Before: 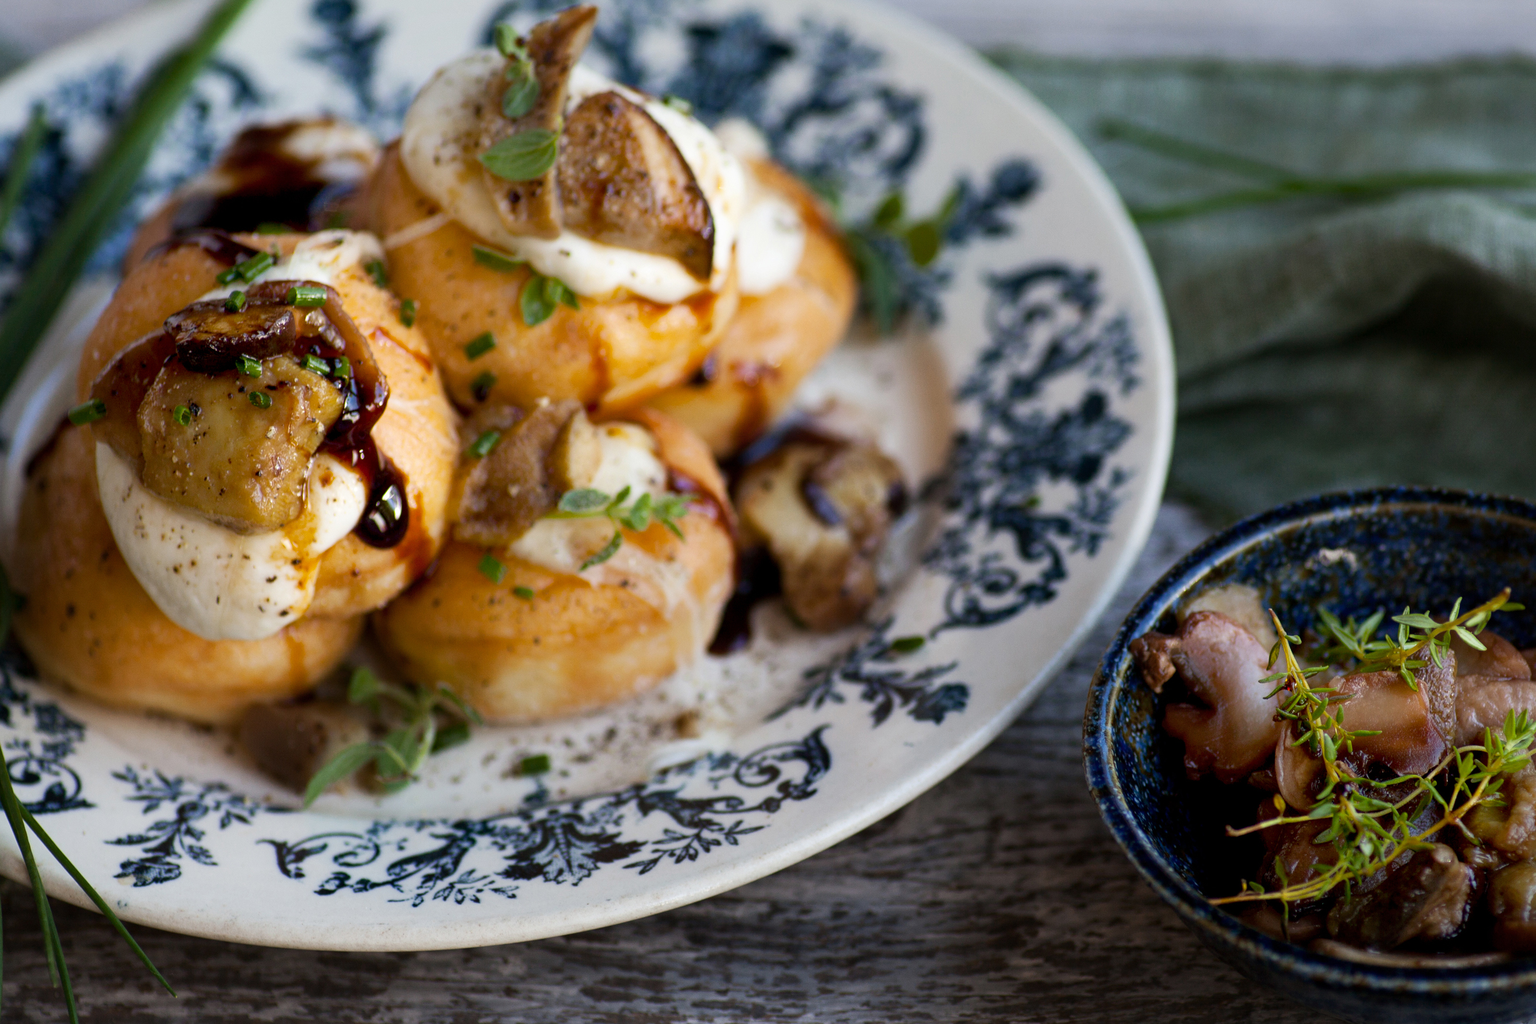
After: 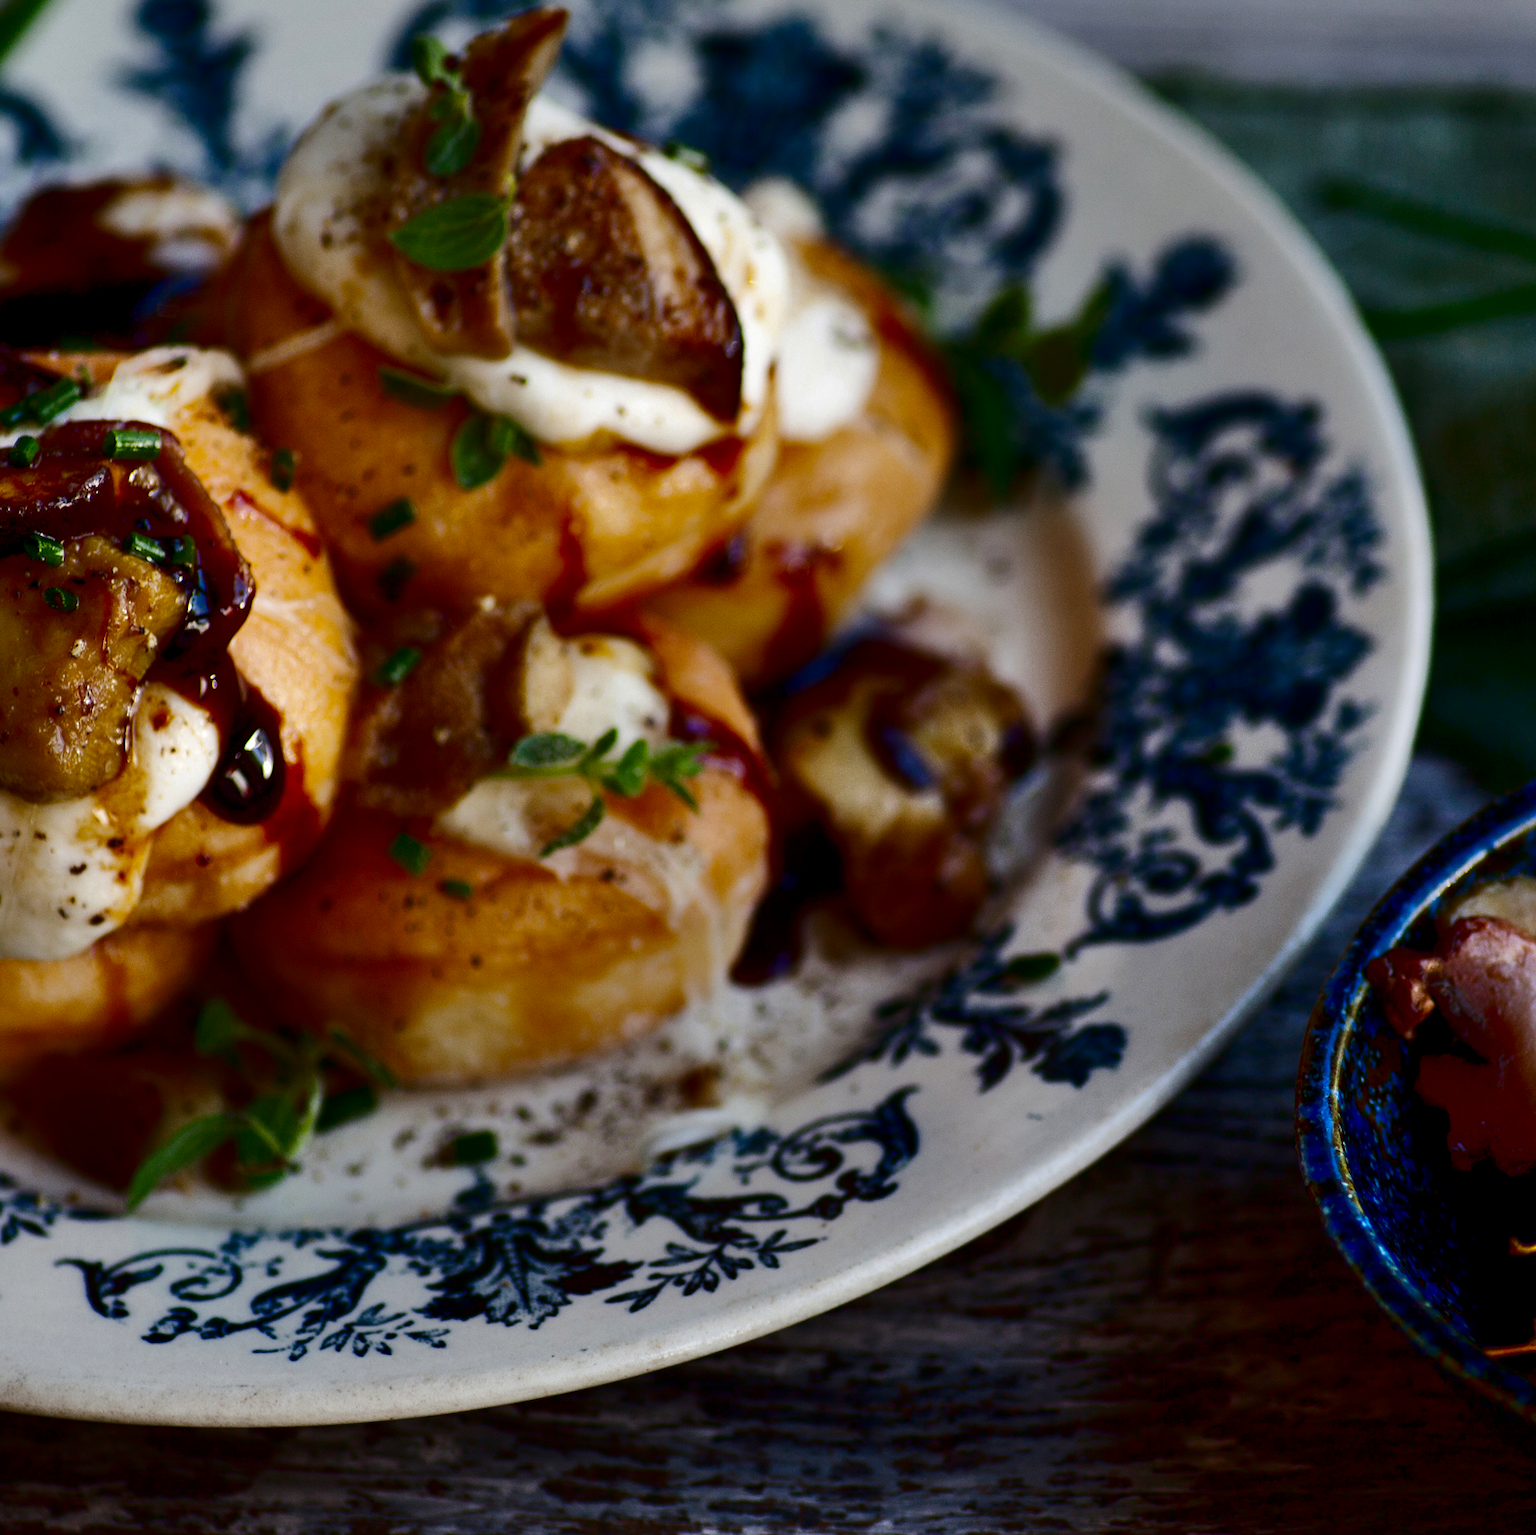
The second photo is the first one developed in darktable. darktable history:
shadows and highlights: soften with gaussian
crop and rotate: left 14.292%, right 19.041%
contrast brightness saturation: contrast 0.09, brightness -0.59, saturation 0.17
color balance: on, module defaults
